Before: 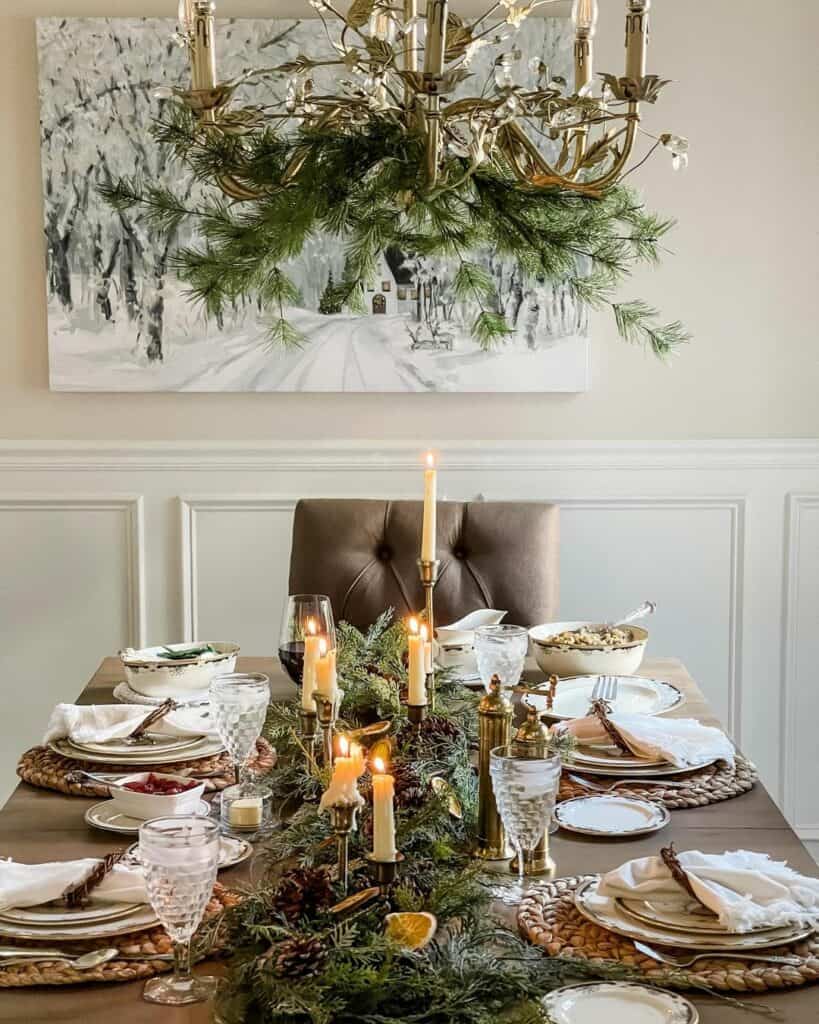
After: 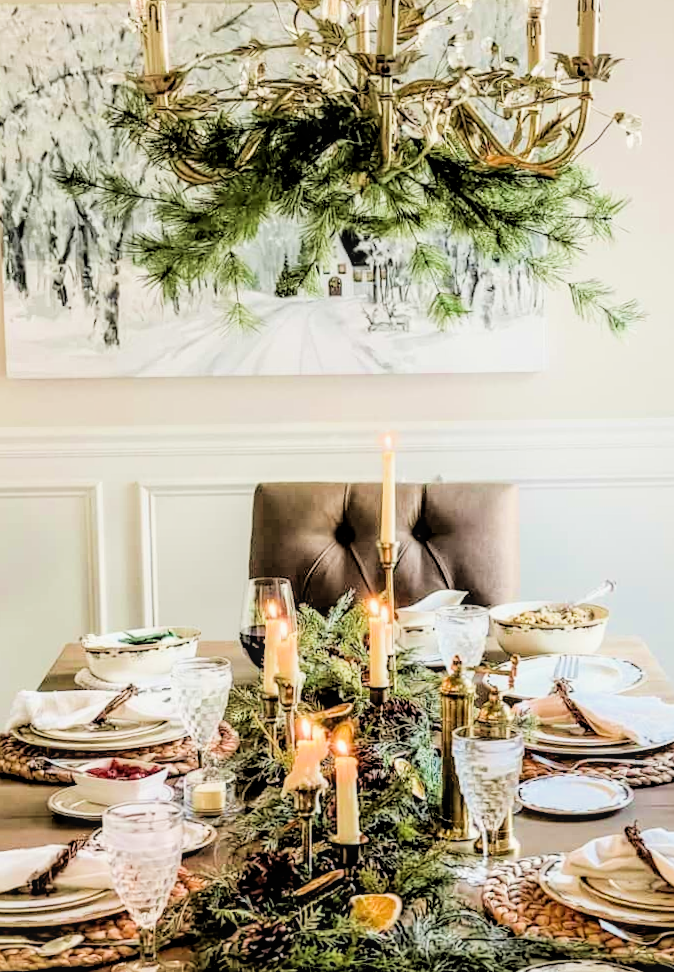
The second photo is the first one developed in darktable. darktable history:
filmic rgb: black relative exposure -2.92 EV, white relative exposure 4.56 EV, hardness 1.74, contrast 1.25
crop and rotate: angle 0.828°, left 4.256%, top 0.901%, right 11.879%, bottom 2.432%
velvia: on, module defaults
local contrast: on, module defaults
exposure: black level correction 0, exposure 1.199 EV, compensate exposure bias true, compensate highlight preservation false
